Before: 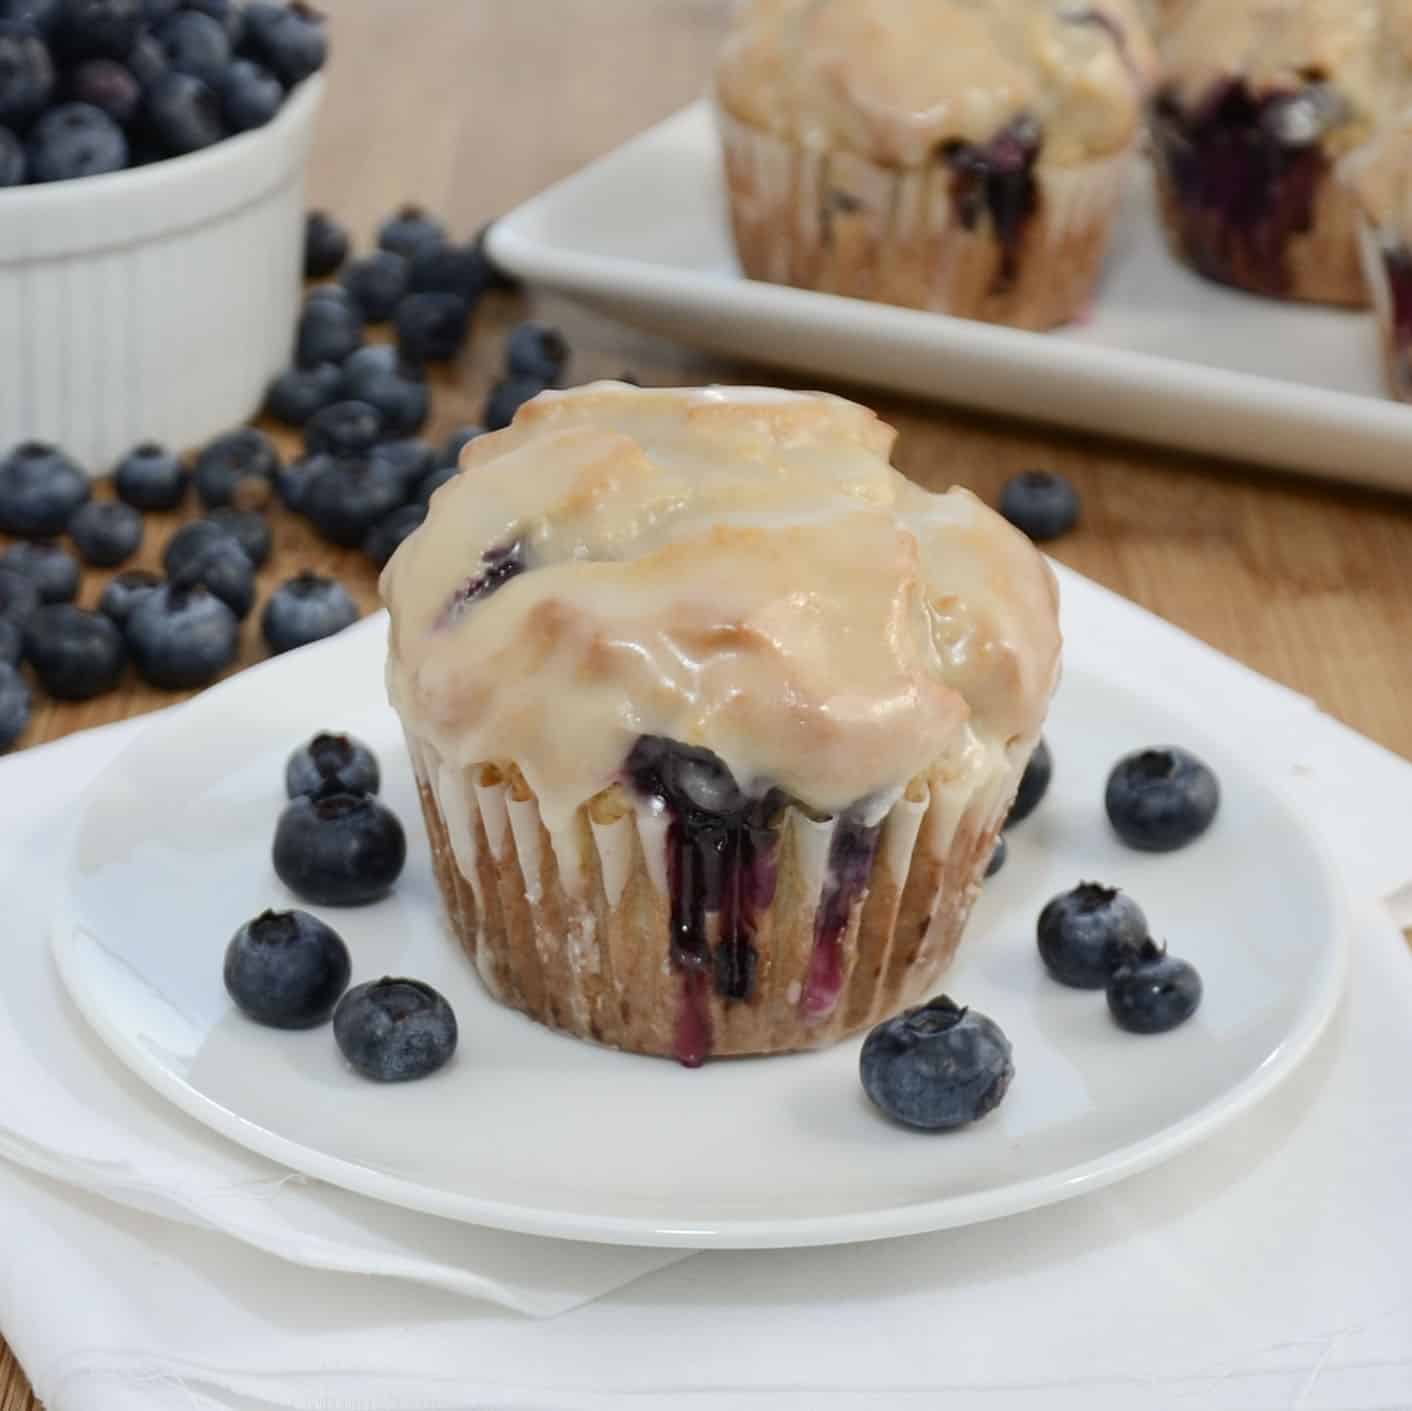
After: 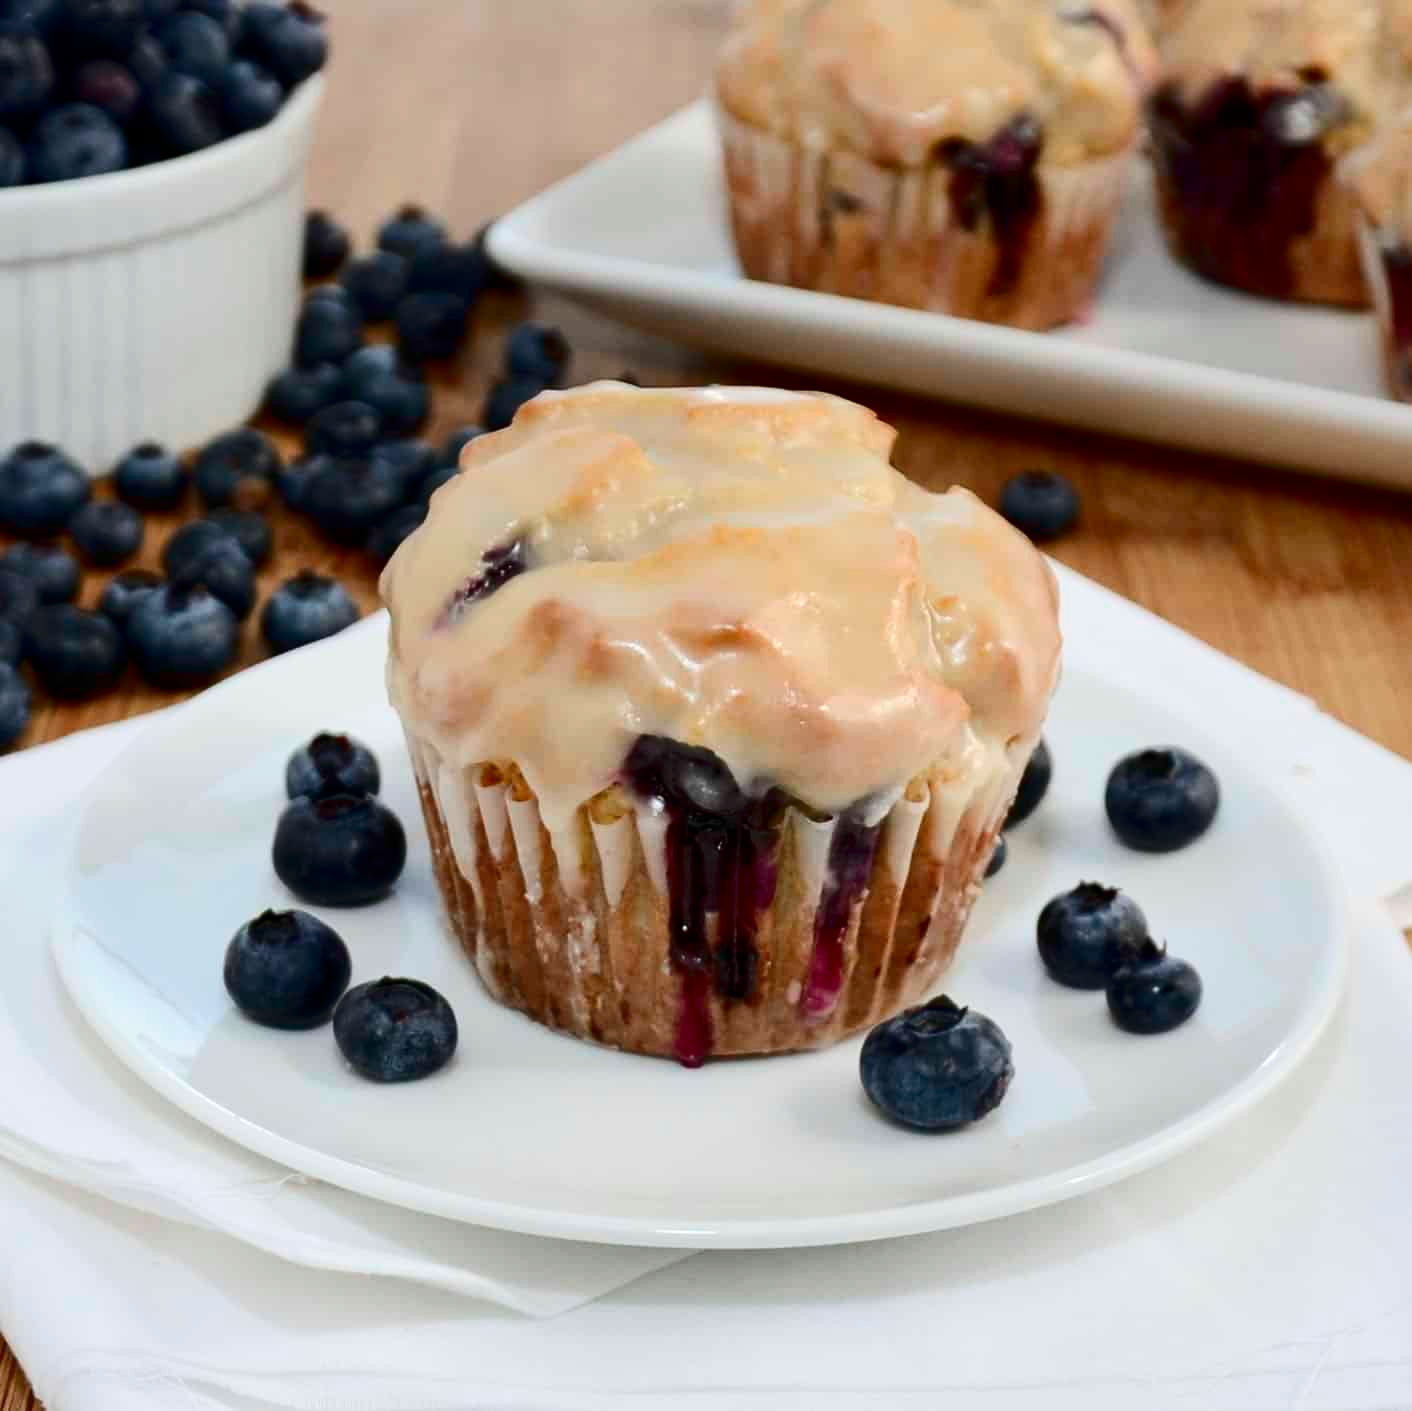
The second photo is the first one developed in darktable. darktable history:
white balance: emerald 1
contrast brightness saturation: contrast 0.21, brightness -0.11, saturation 0.21
